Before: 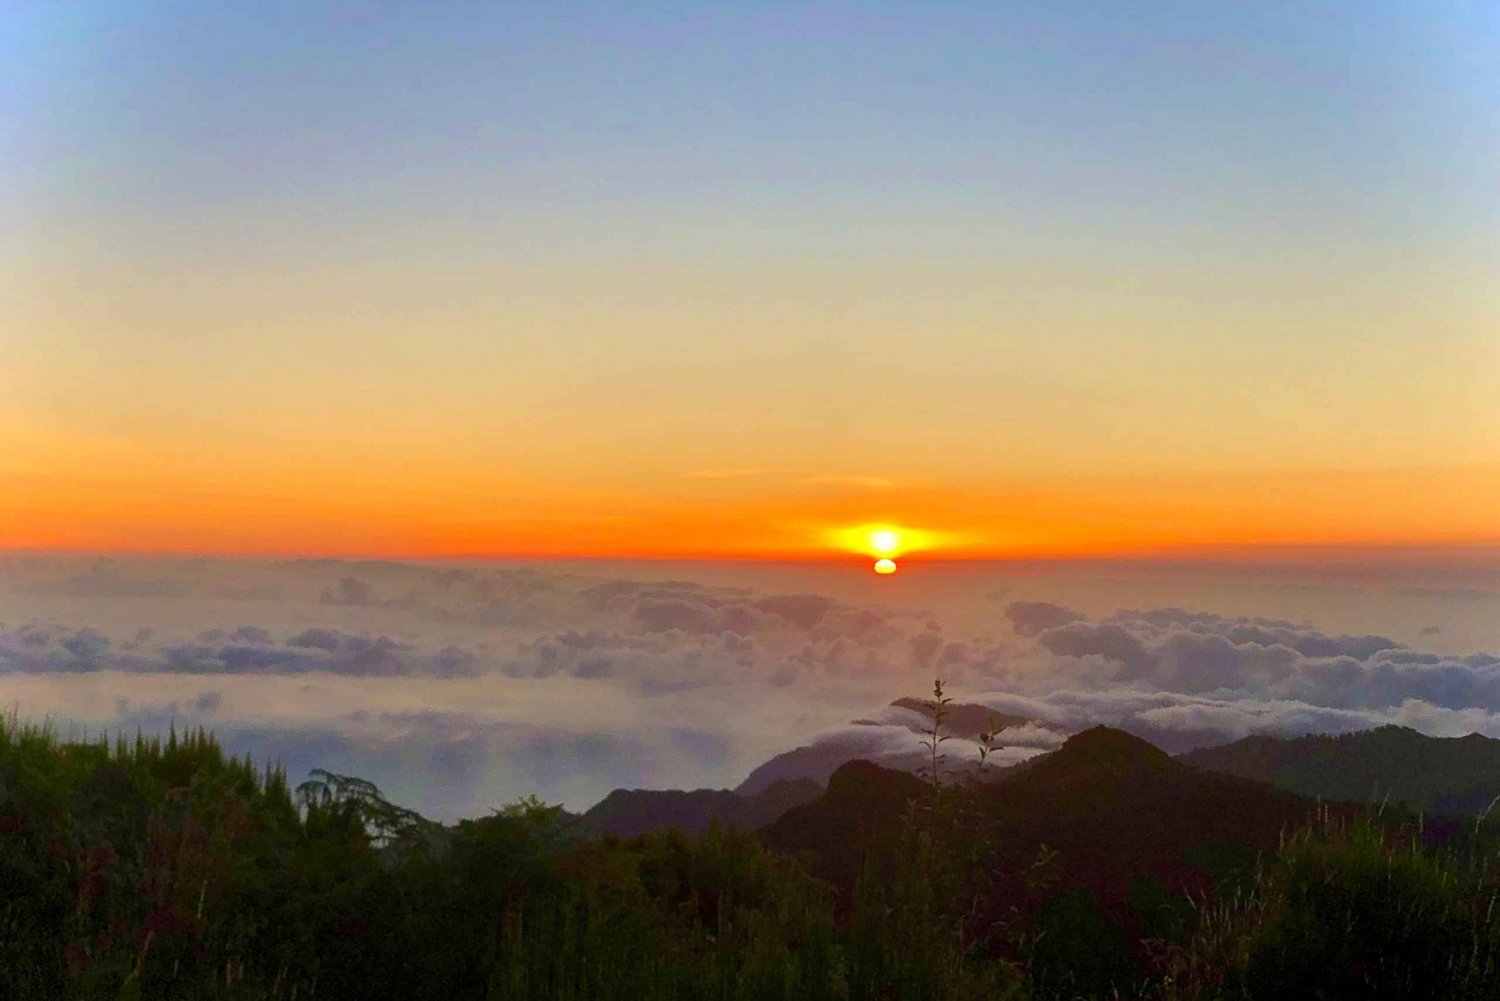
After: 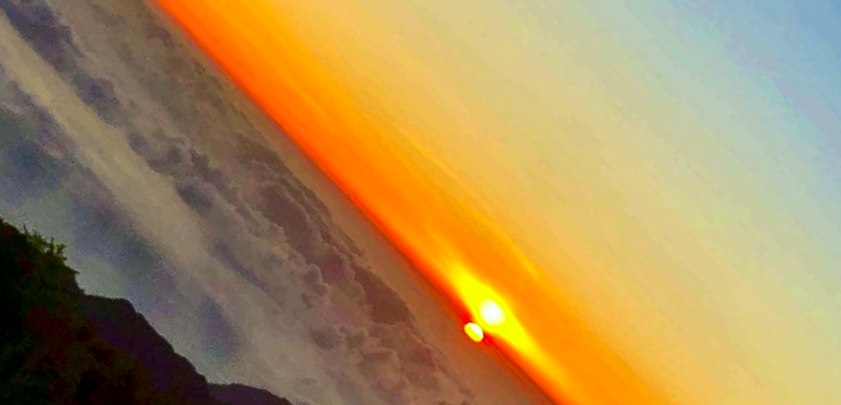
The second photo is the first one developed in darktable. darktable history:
crop and rotate: angle -44.83°, top 16.641%, right 0.958%, bottom 11.752%
local contrast: on, module defaults
color correction: highlights a* -6.9, highlights b* 0.817
contrast brightness saturation: contrast 0.187, brightness -0.107, saturation 0.208
exposure: black level correction 0.002, compensate highlight preservation false
